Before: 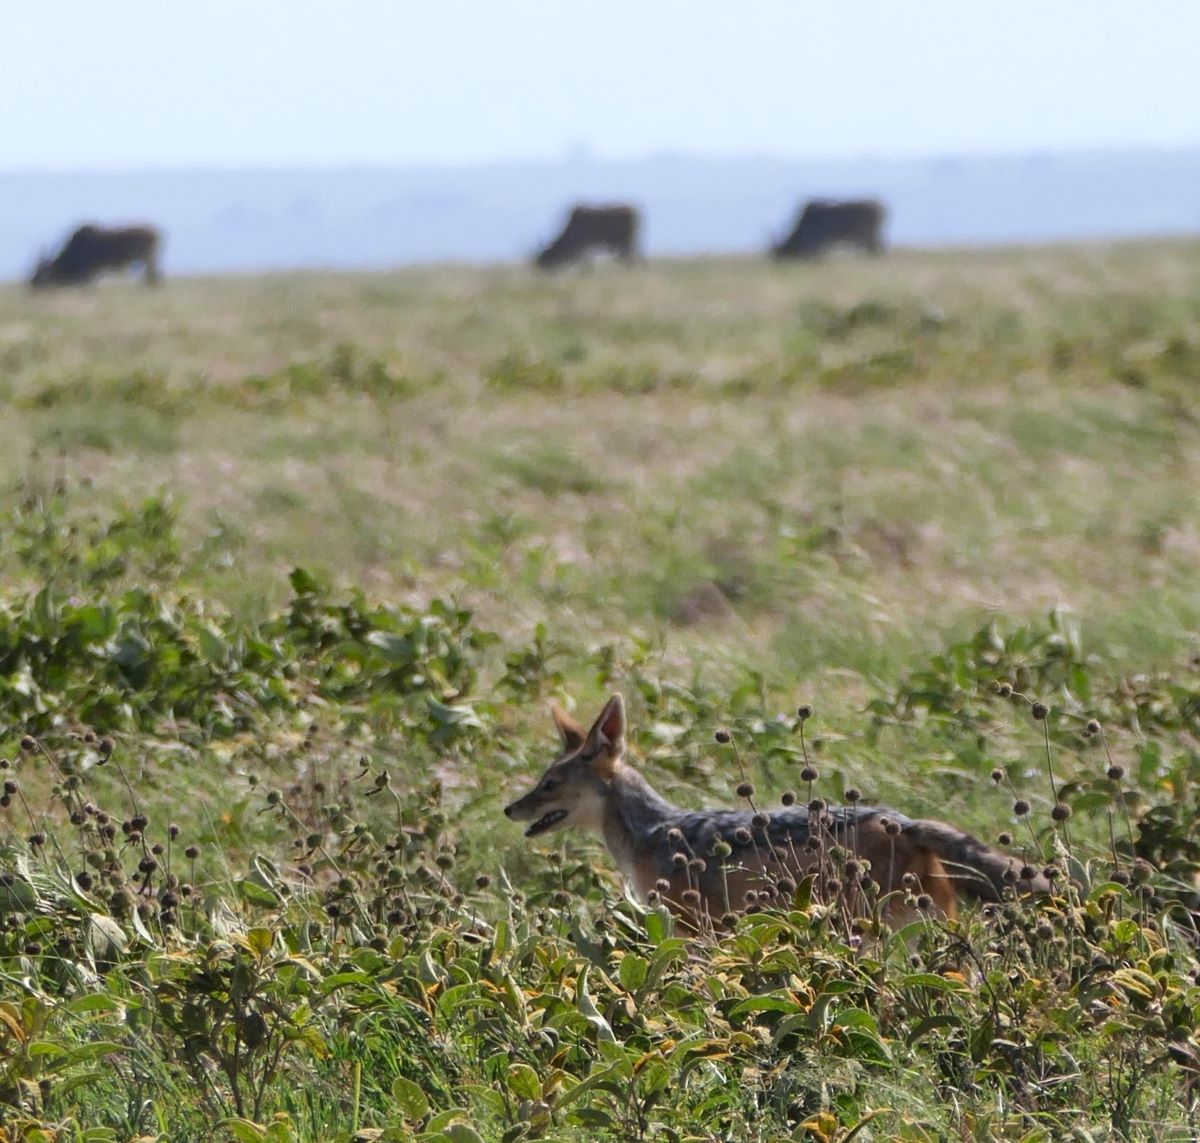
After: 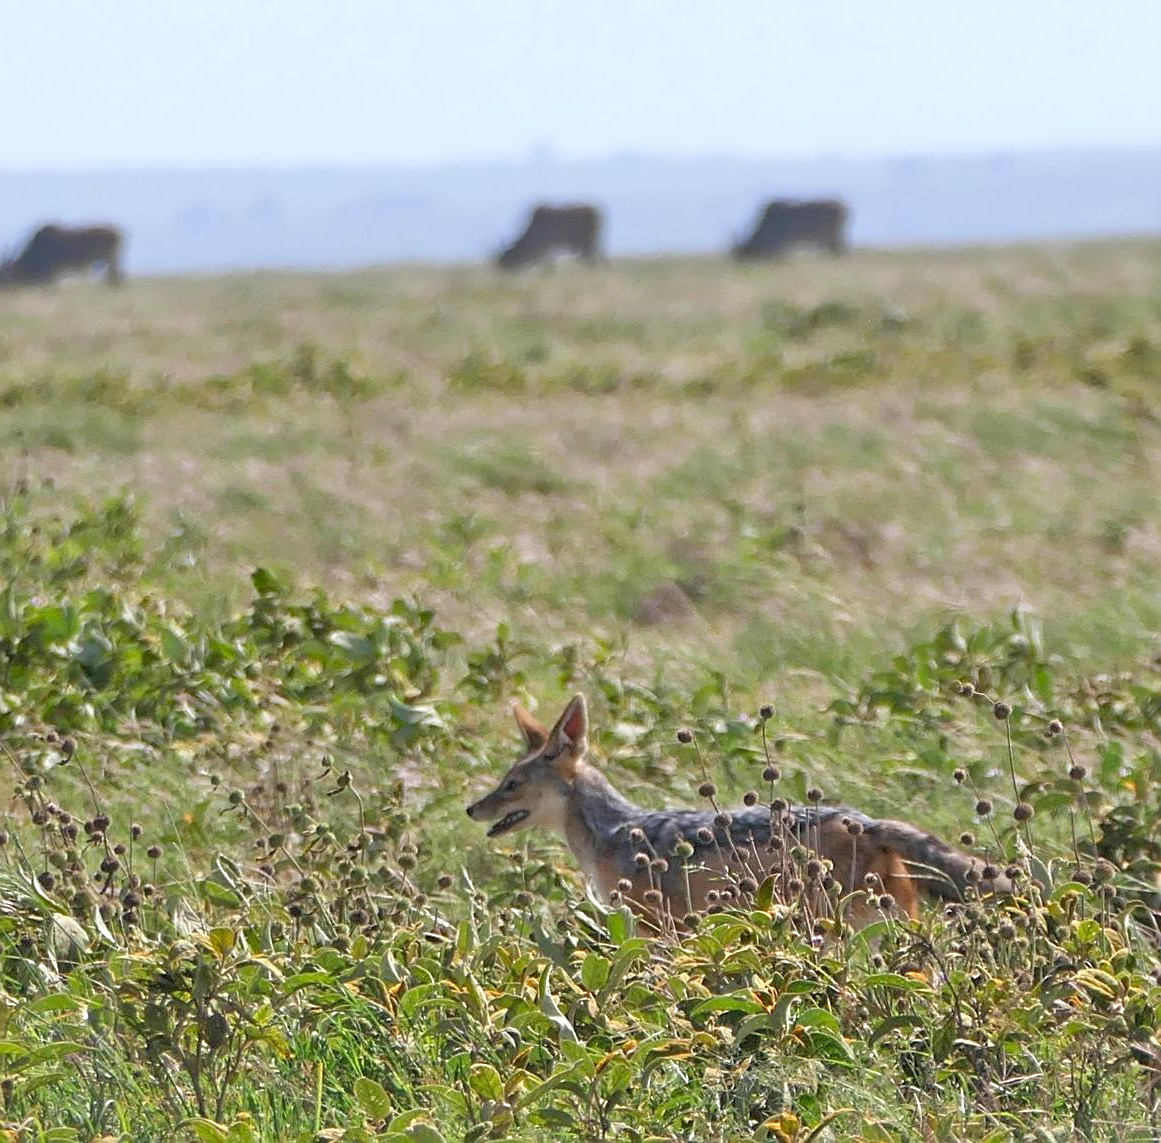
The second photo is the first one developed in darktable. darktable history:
crop and rotate: left 3.23%
sharpen: on, module defaults
tone equalizer: -7 EV 0.147 EV, -6 EV 0.611 EV, -5 EV 1.17 EV, -4 EV 1.3 EV, -3 EV 1.12 EV, -2 EV 0.6 EV, -1 EV 0.158 EV
